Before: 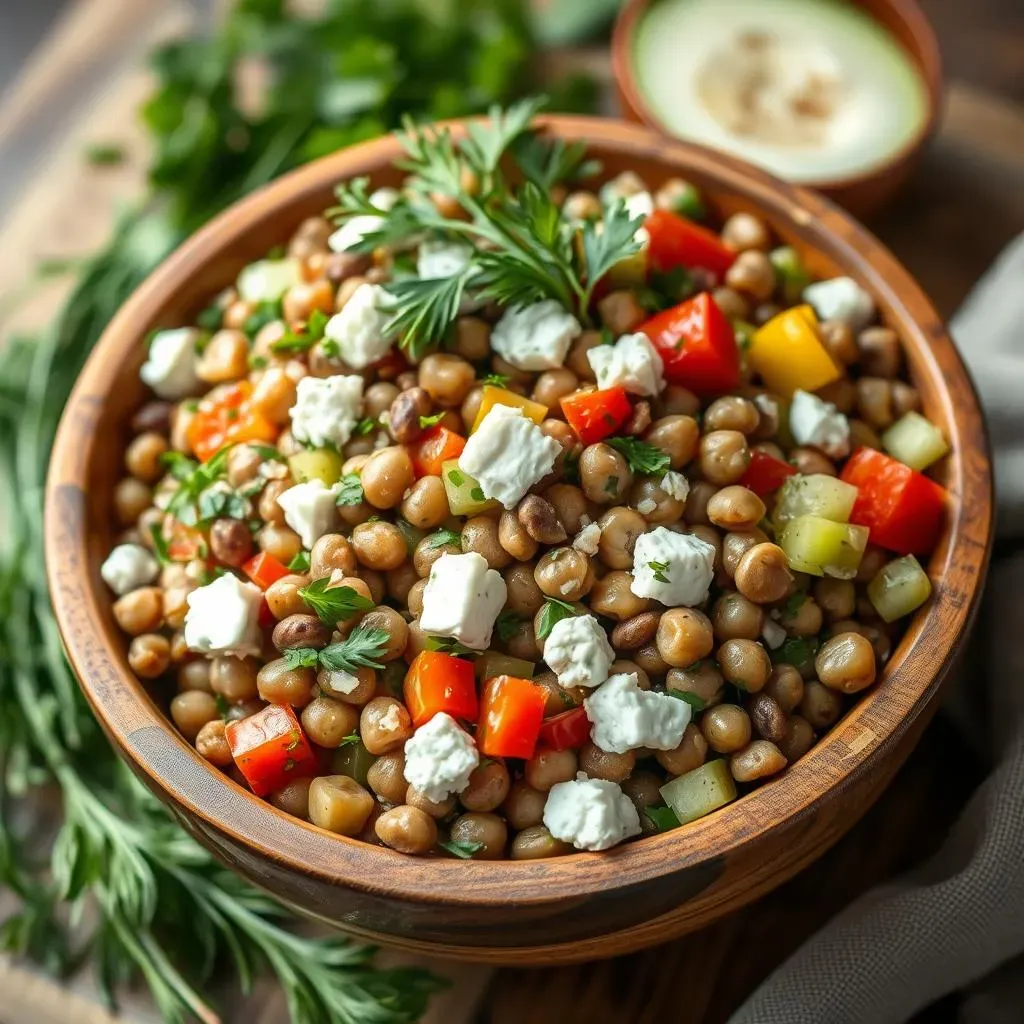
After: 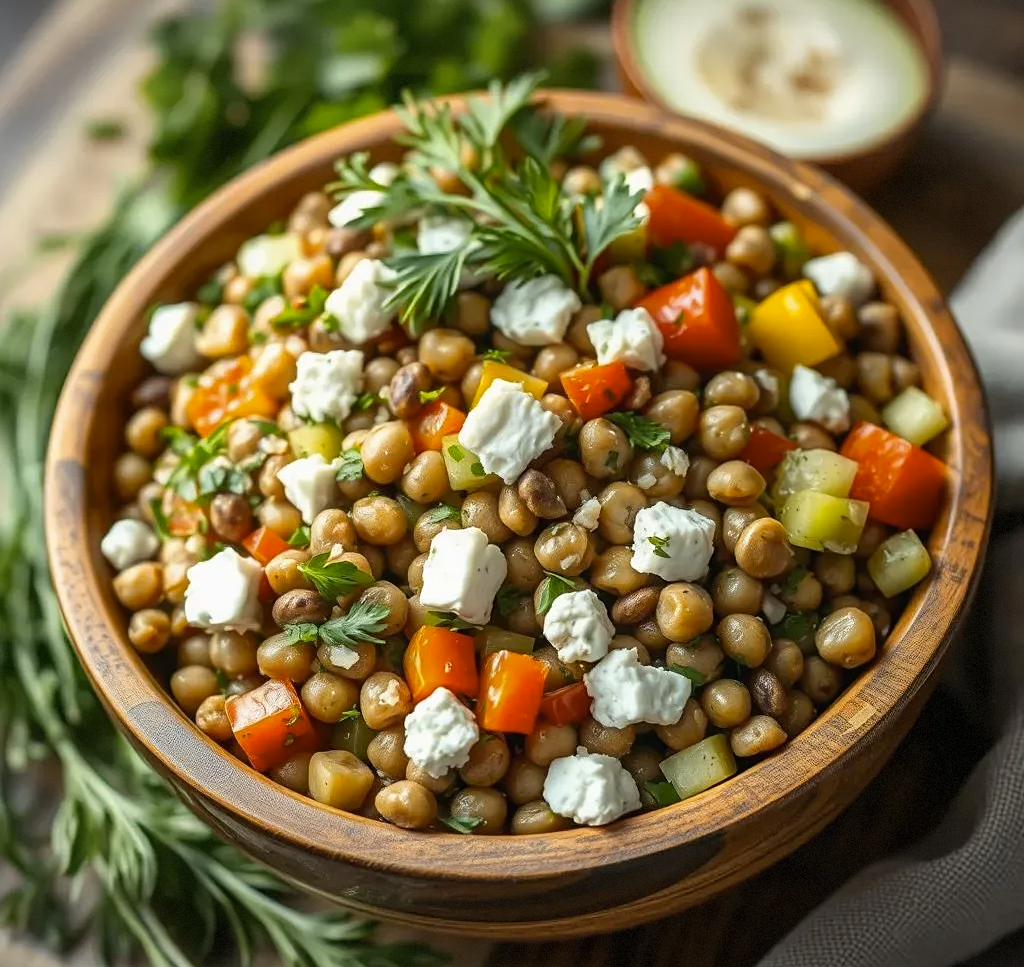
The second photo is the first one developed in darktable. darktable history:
shadows and highlights: shadows 35, highlights -35, soften with gaussian
crop and rotate: top 2.479%, bottom 3.018%
sharpen: amount 0.2
local contrast: mode bilateral grid, contrast 100, coarseness 100, detail 91%, midtone range 0.2
vignetting: fall-off start 85%, fall-off radius 80%, brightness -0.182, saturation -0.3, width/height ratio 1.219, dithering 8-bit output, unbound false
color contrast: green-magenta contrast 0.8, blue-yellow contrast 1.1, unbound 0
